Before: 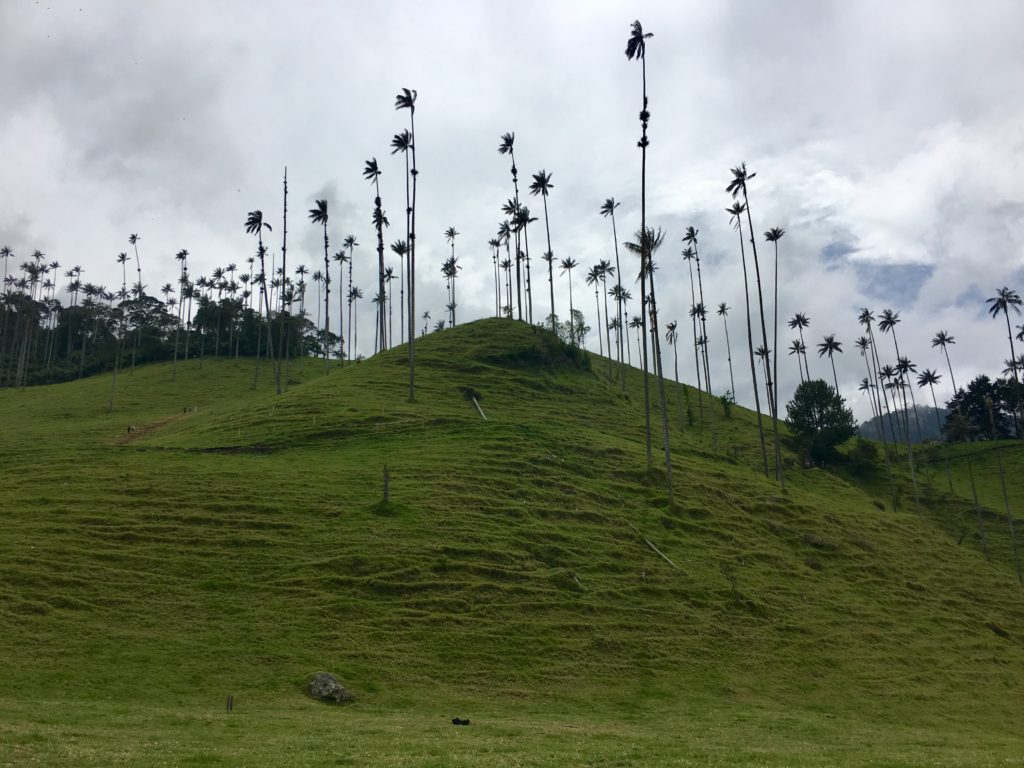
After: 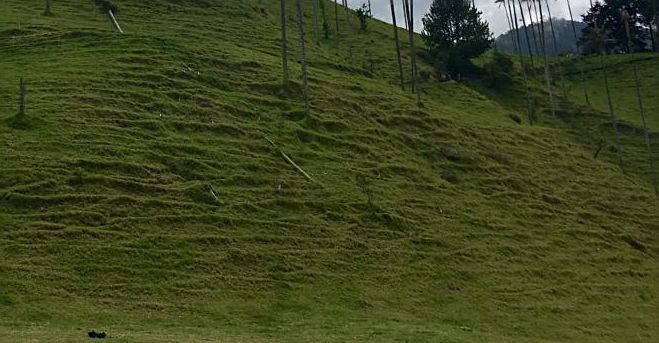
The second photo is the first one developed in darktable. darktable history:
crop and rotate: left 35.551%, top 50.406%, bottom 4.889%
sharpen: on, module defaults
